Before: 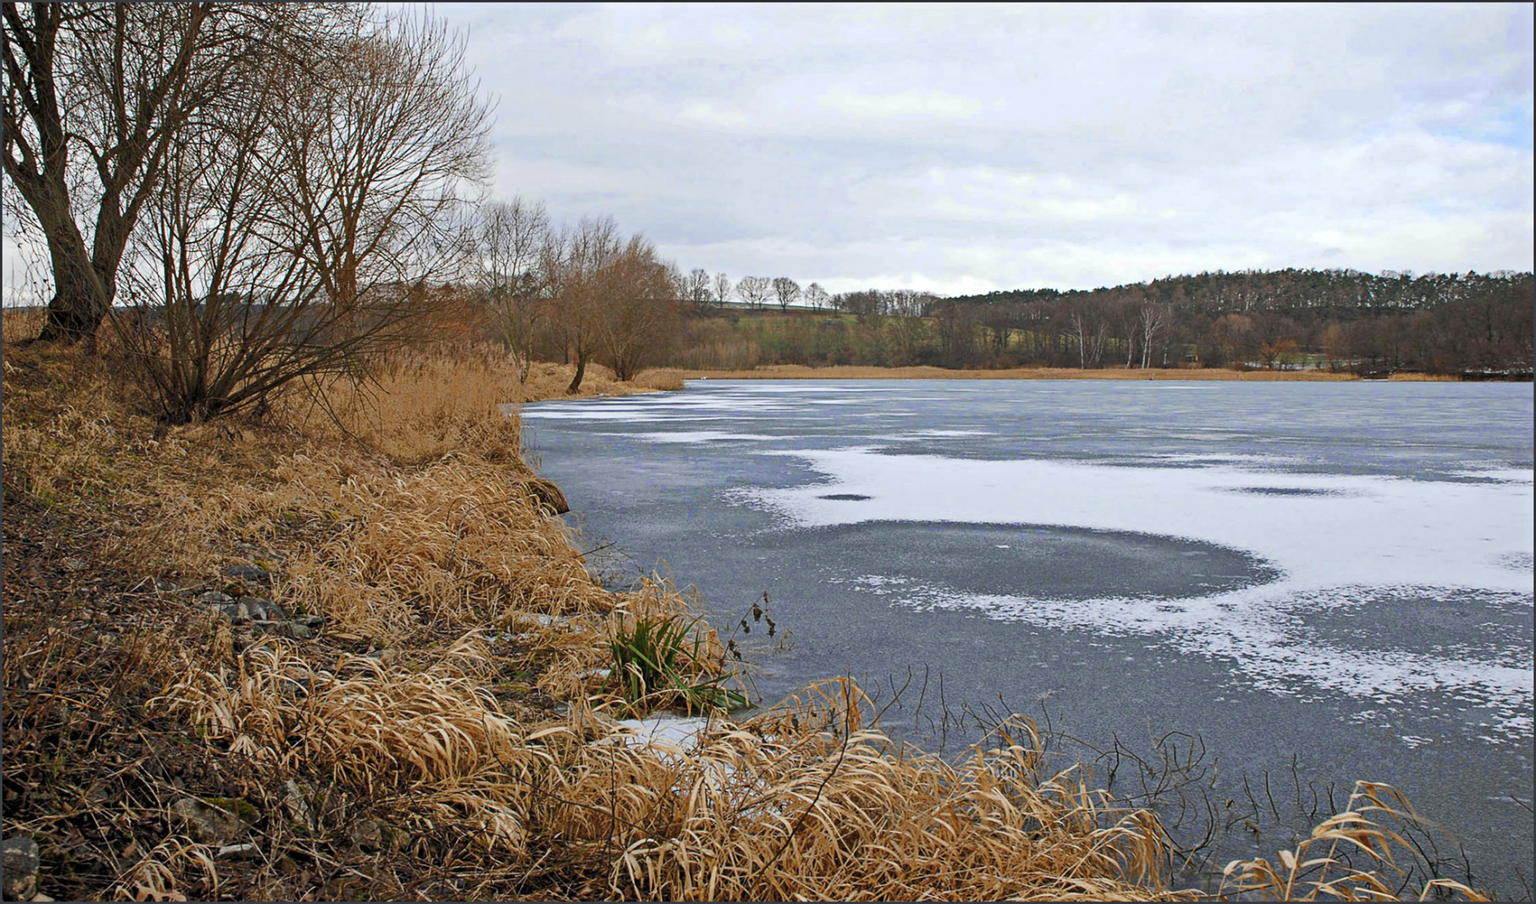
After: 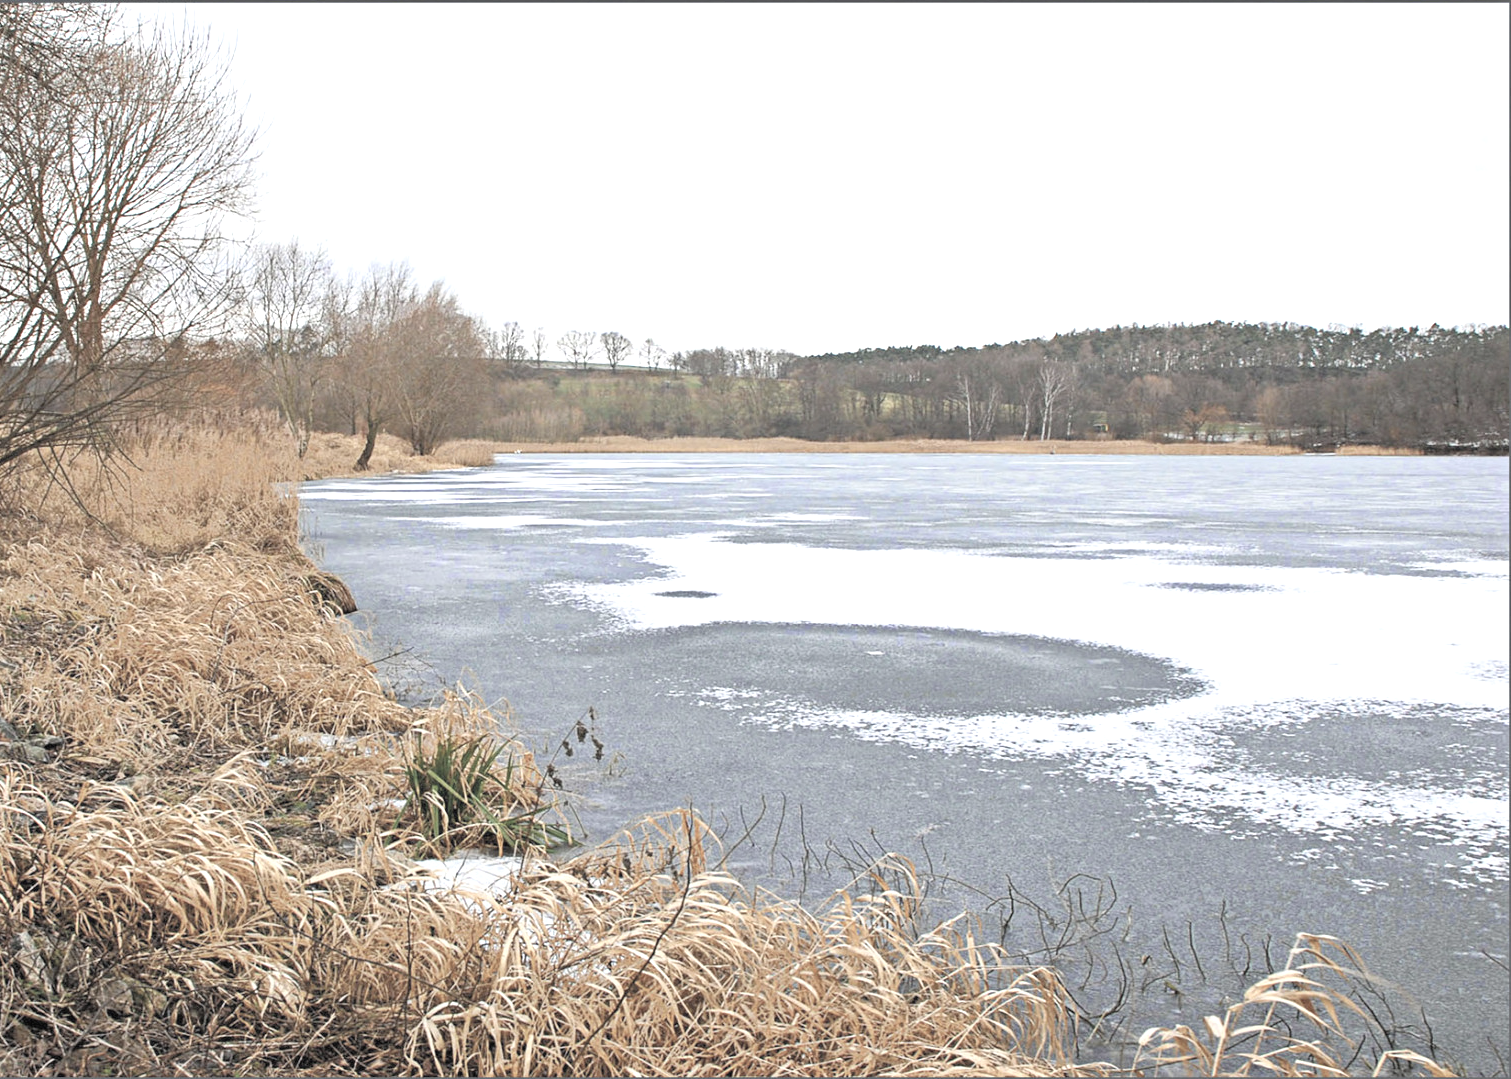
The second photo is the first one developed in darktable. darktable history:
exposure: black level correction 0, exposure 0.95 EV, compensate highlight preservation false
crop: left 17.623%, bottom 0.035%
contrast brightness saturation: brightness 0.188, saturation -0.492
